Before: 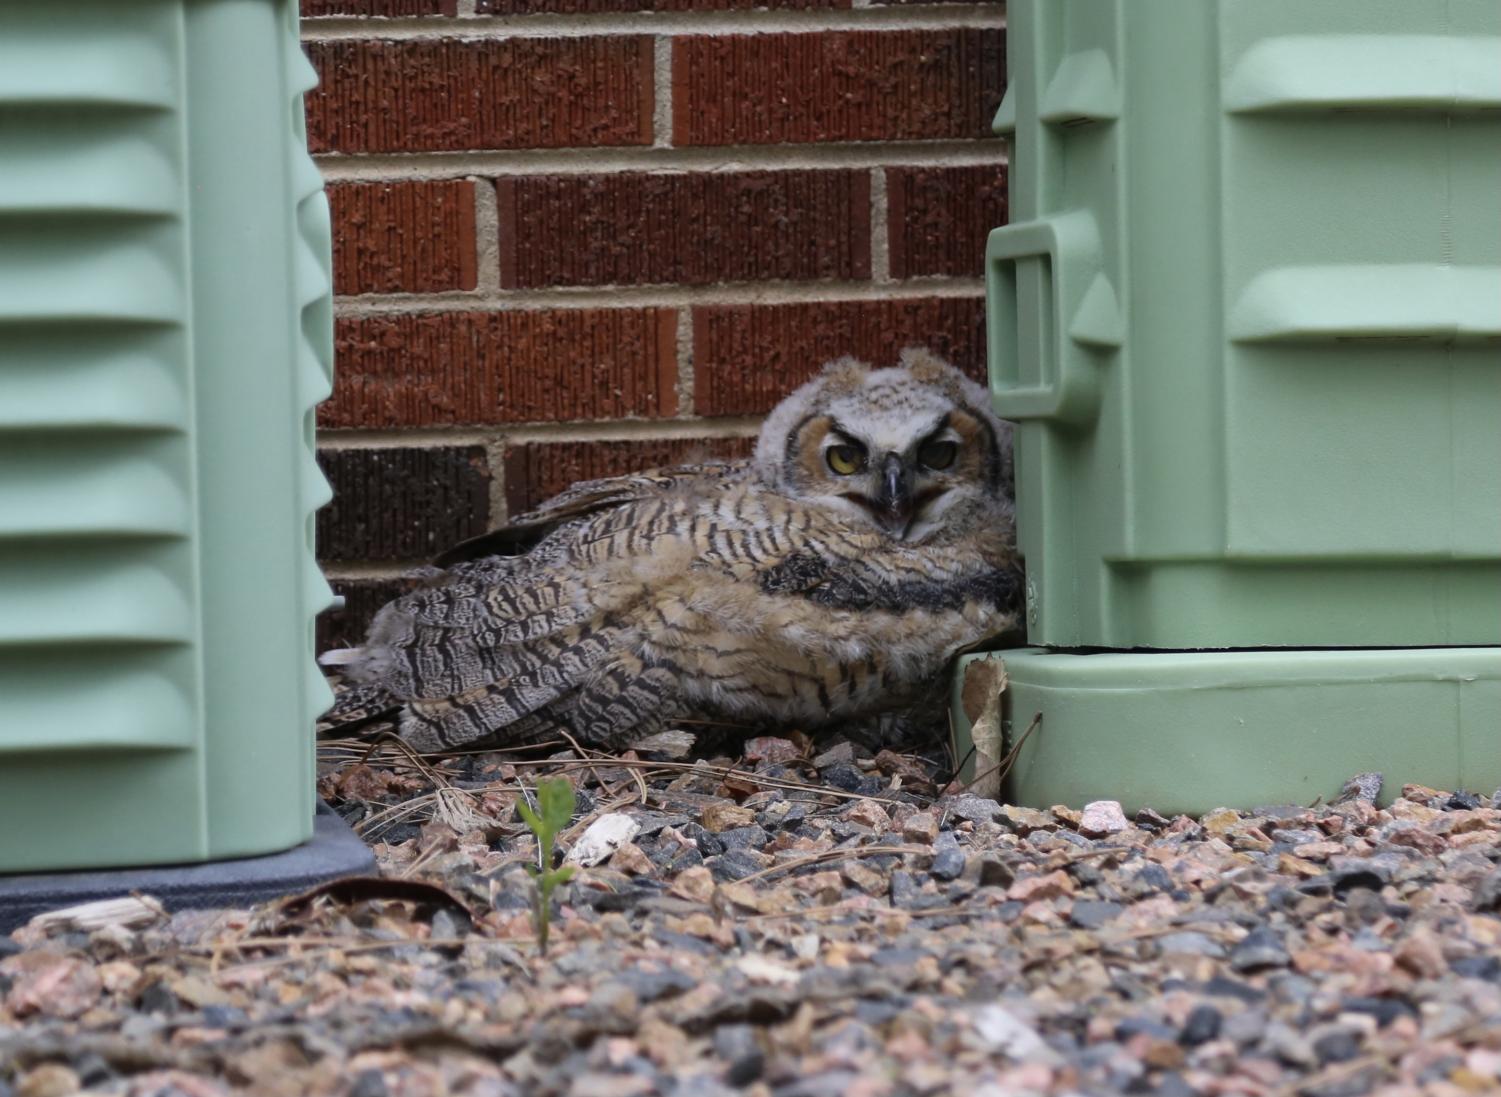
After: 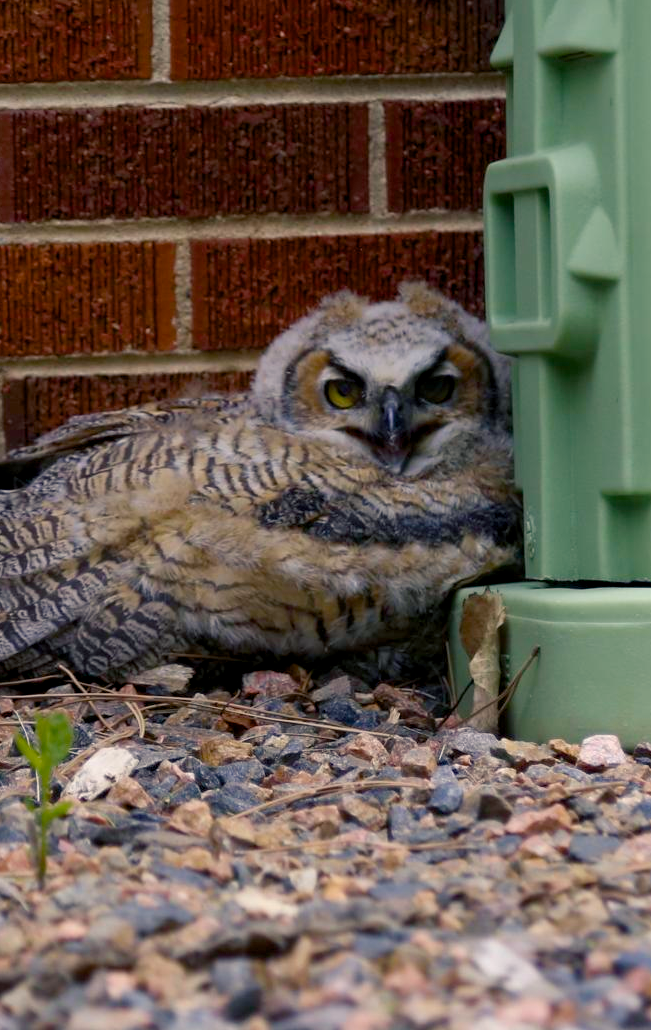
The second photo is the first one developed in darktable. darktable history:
crop: left 33.452%, top 6.025%, right 23.155%
color balance rgb: shadows lift › chroma 3%, shadows lift › hue 240.84°, highlights gain › chroma 3%, highlights gain › hue 73.2°, global offset › luminance -0.5%, perceptual saturation grading › global saturation 20%, perceptual saturation grading › highlights -25%, perceptual saturation grading › shadows 50%, global vibrance 25.26%
